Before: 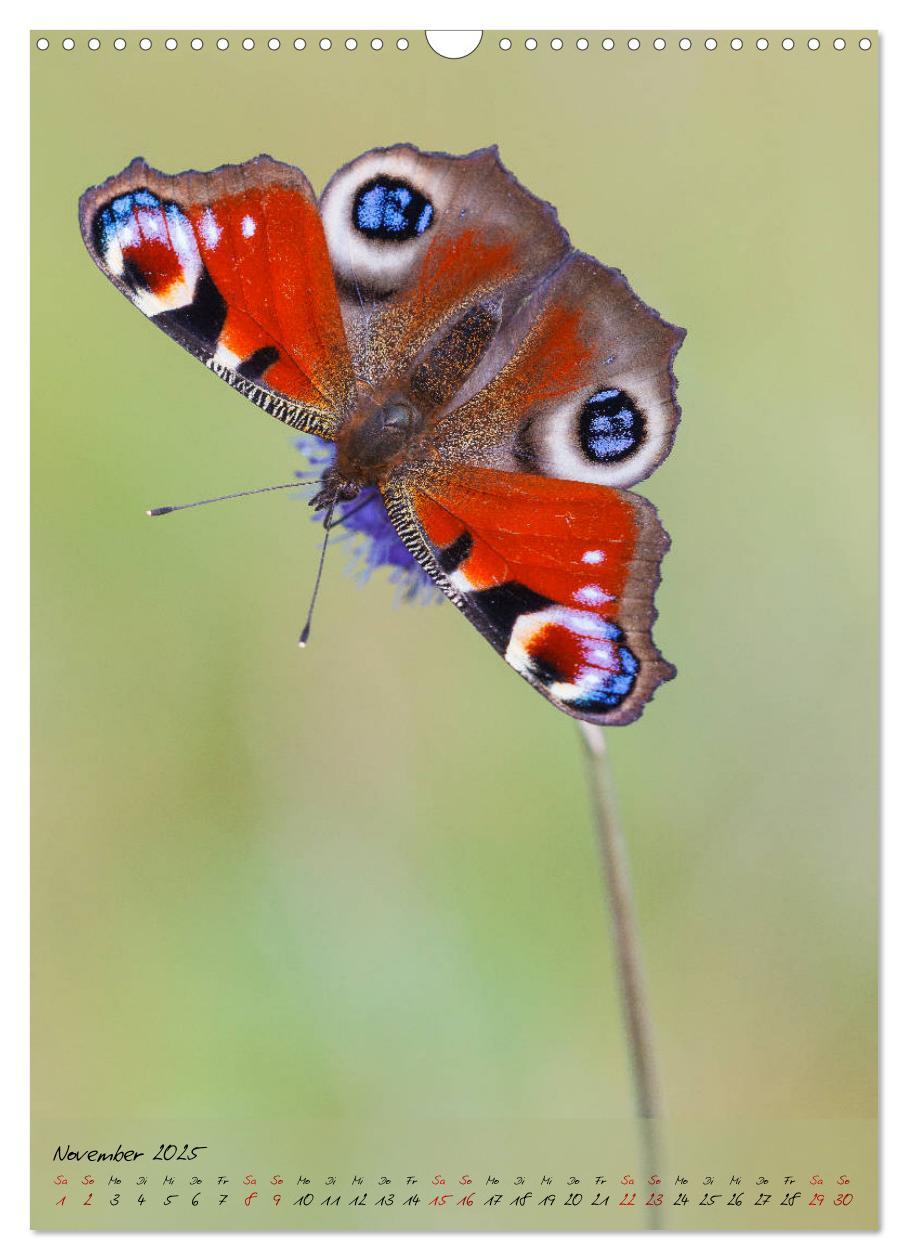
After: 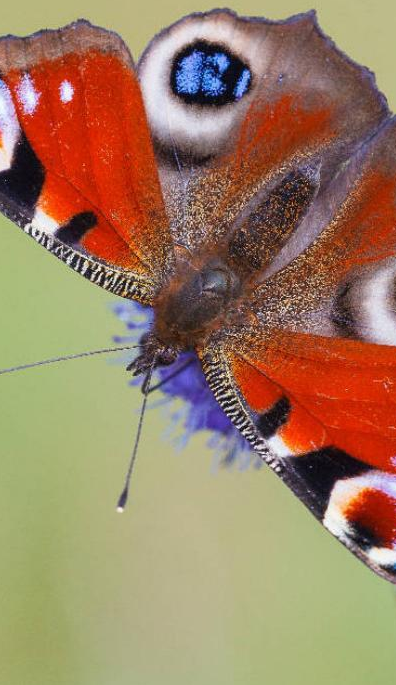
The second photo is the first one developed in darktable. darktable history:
crop: left 20.082%, top 10.78%, right 35.526%, bottom 34.794%
